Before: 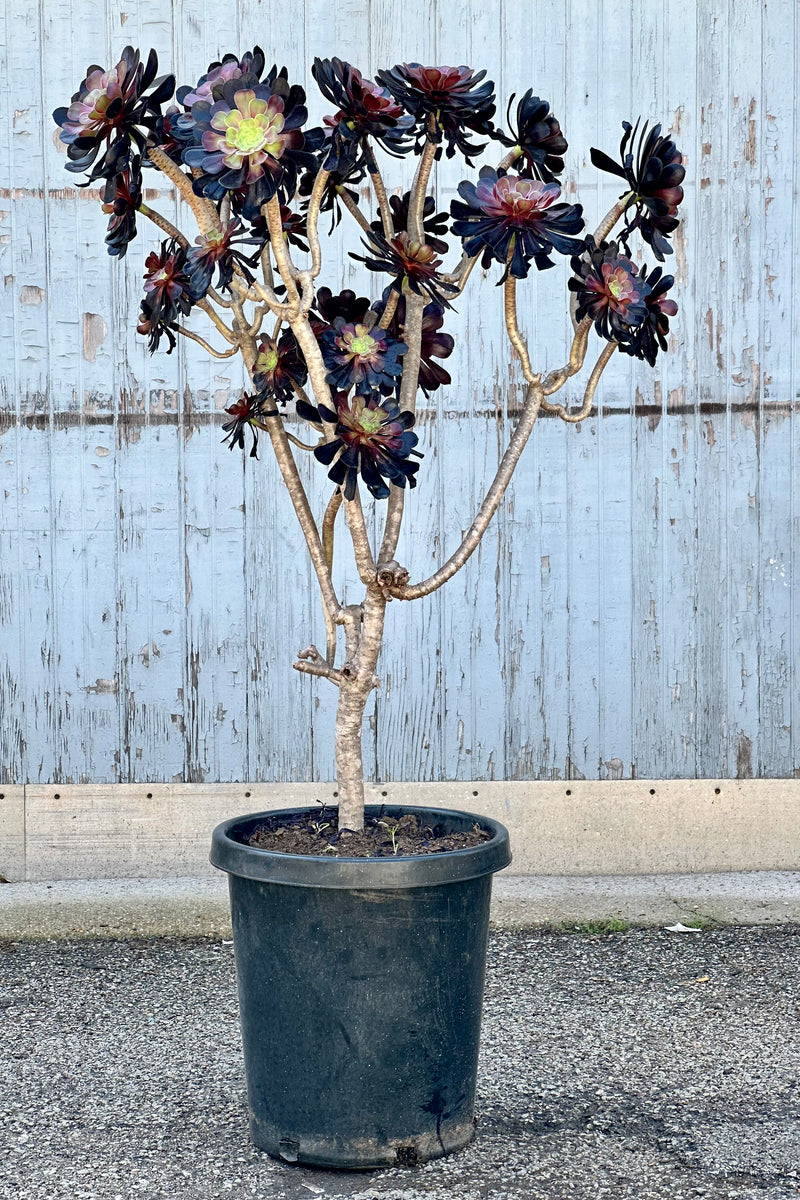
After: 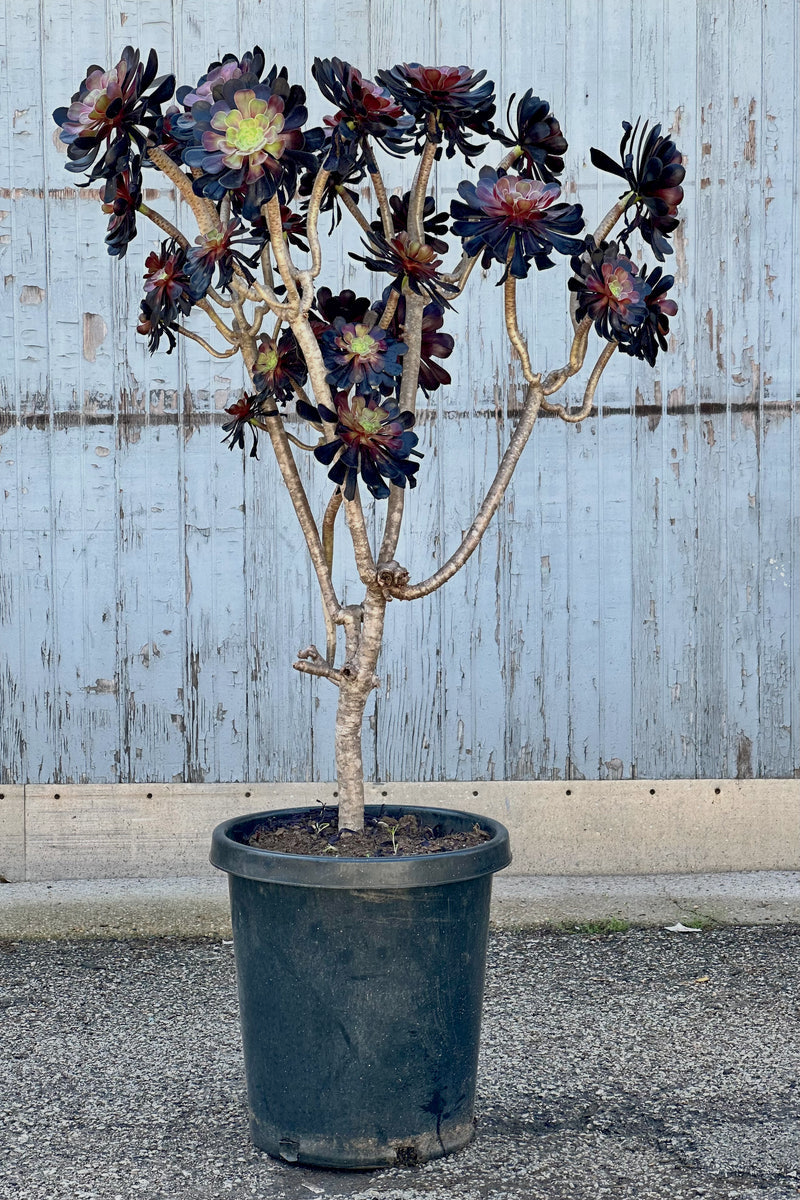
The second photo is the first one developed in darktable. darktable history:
tone equalizer: -8 EV 0.211 EV, -7 EV 0.437 EV, -6 EV 0.404 EV, -5 EV 0.252 EV, -3 EV -0.25 EV, -2 EV -0.407 EV, -1 EV -0.405 EV, +0 EV -0.249 EV, mask exposure compensation -0.511 EV
